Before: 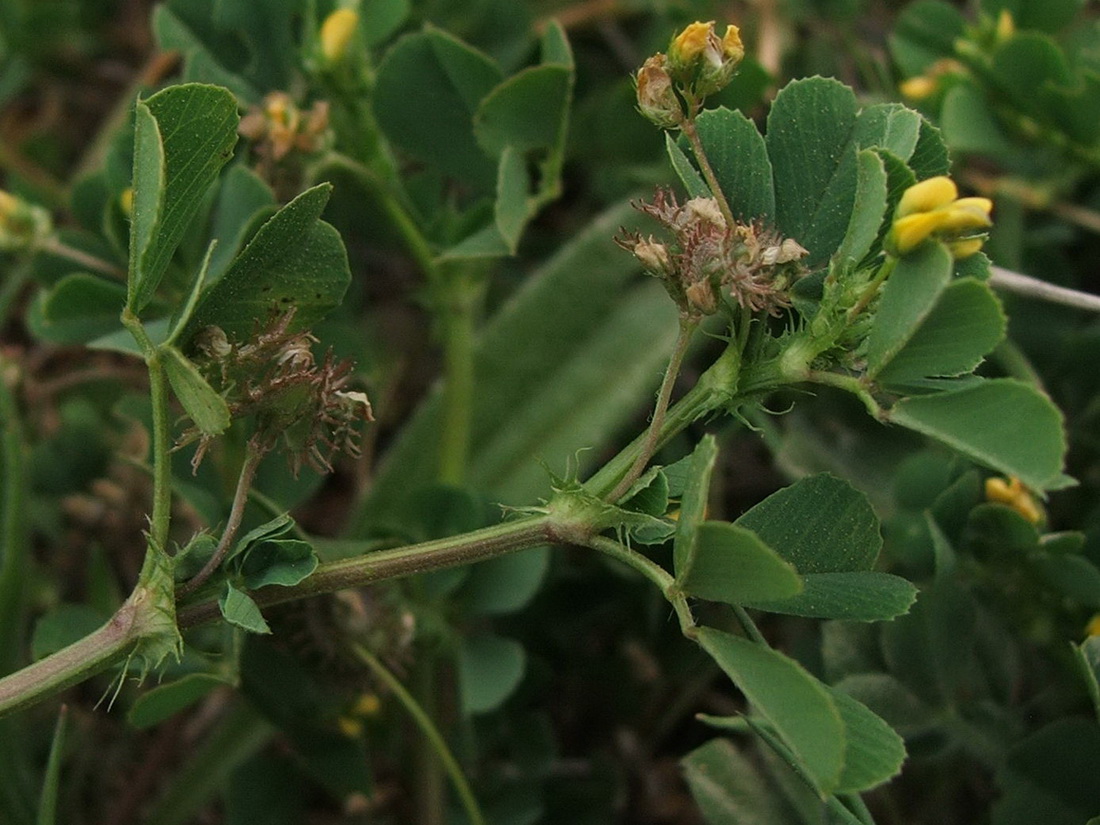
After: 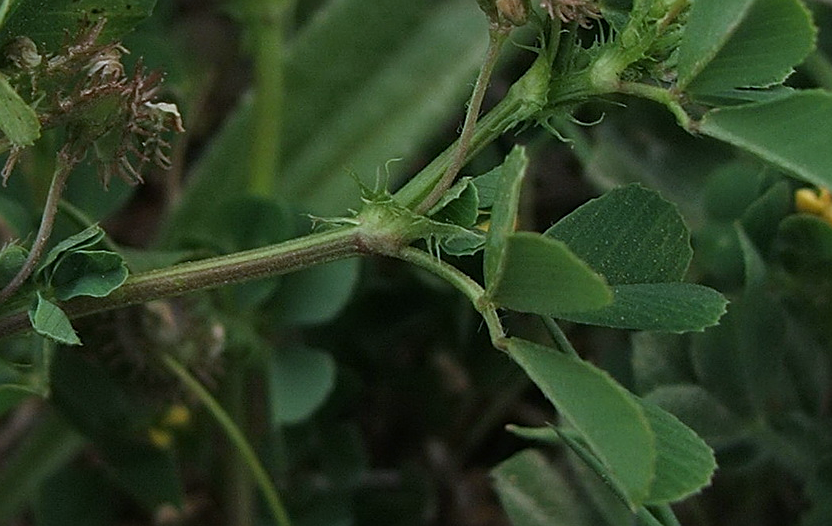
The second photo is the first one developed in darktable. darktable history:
white balance: red 0.931, blue 1.11
crop and rotate: left 17.299%, top 35.115%, right 7.015%, bottom 1.024%
sharpen: on, module defaults
